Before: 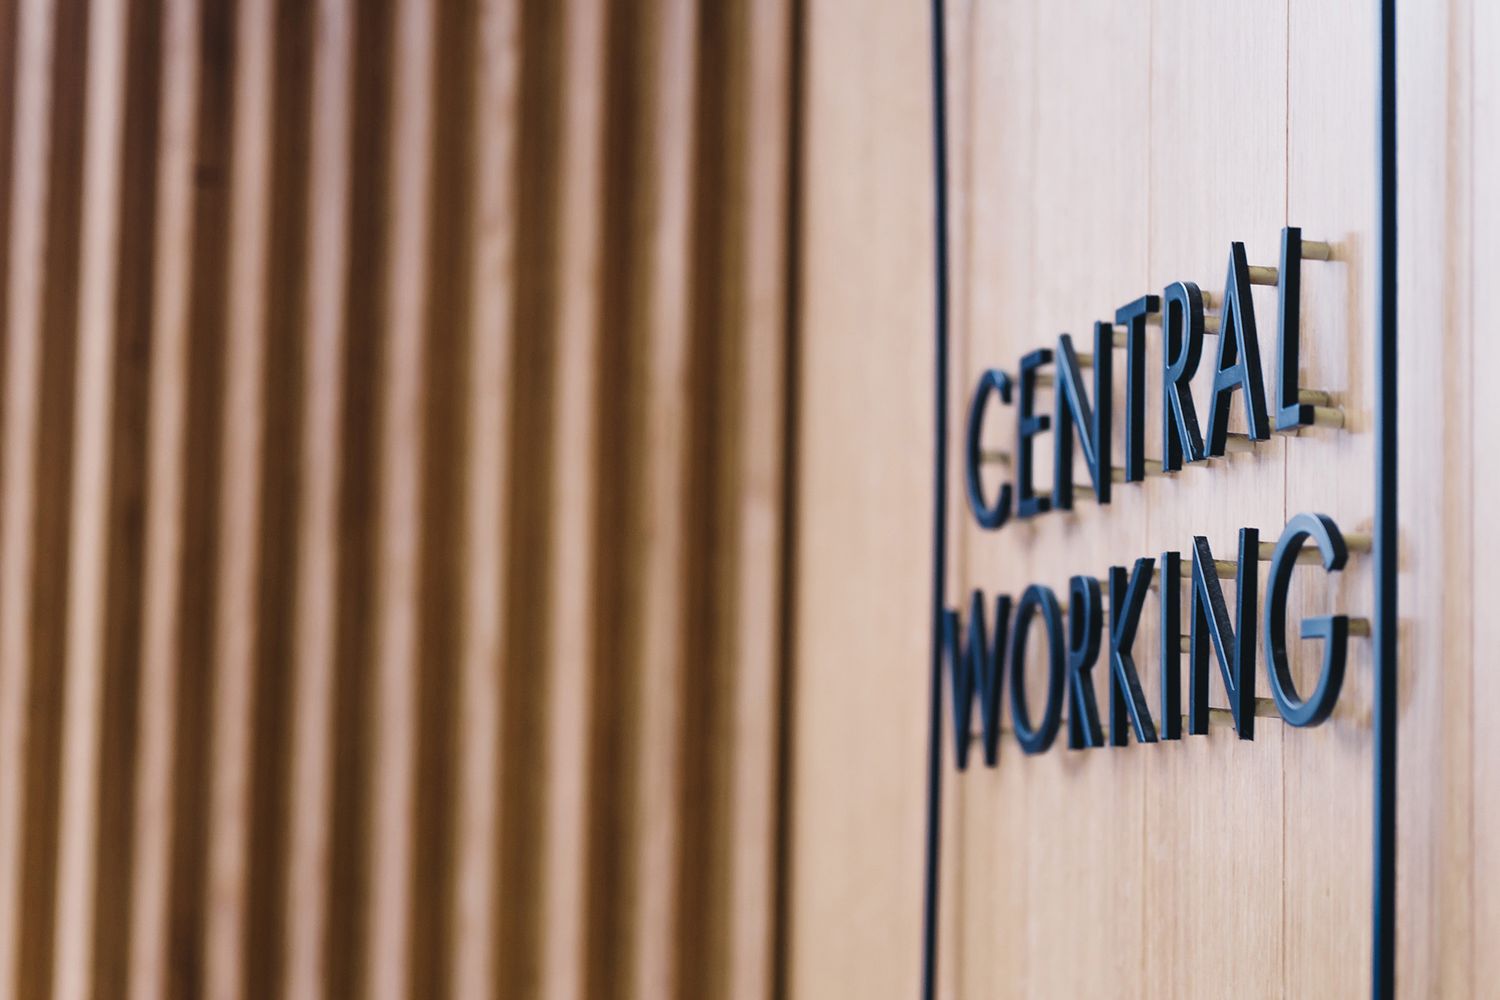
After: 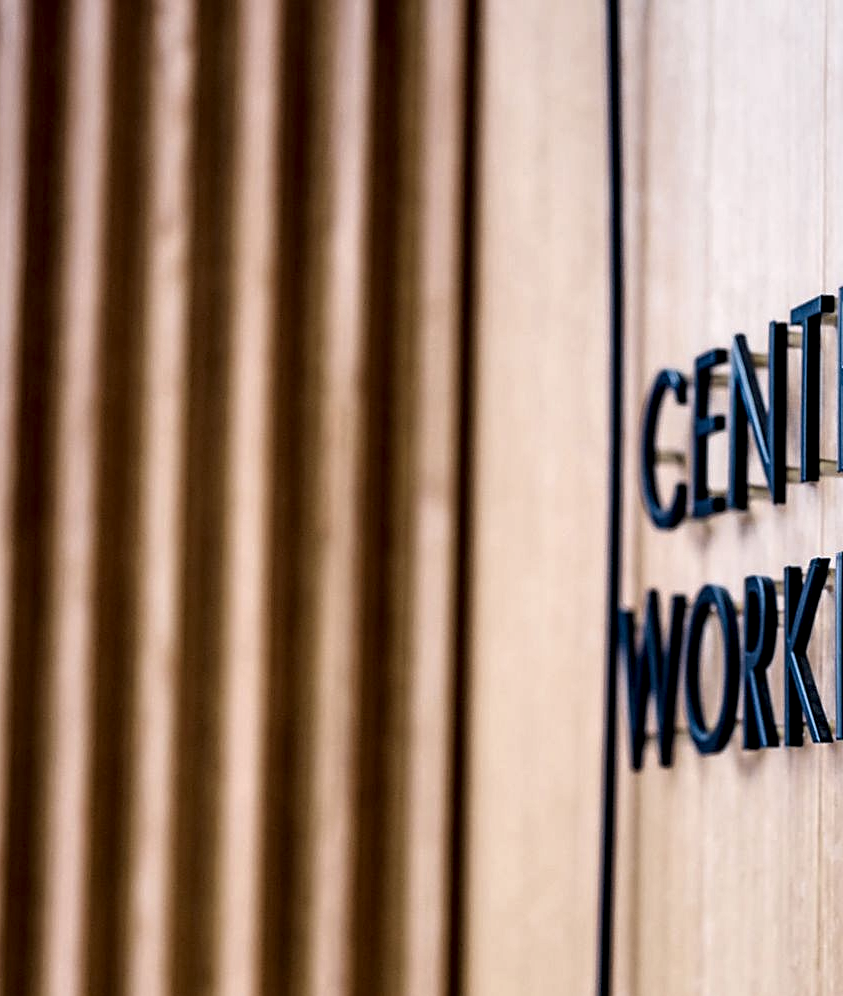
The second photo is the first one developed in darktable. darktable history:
crop: left 21.674%, right 22.086%
local contrast: highlights 80%, shadows 57%, detail 175%, midtone range 0.602
sharpen: on, module defaults
